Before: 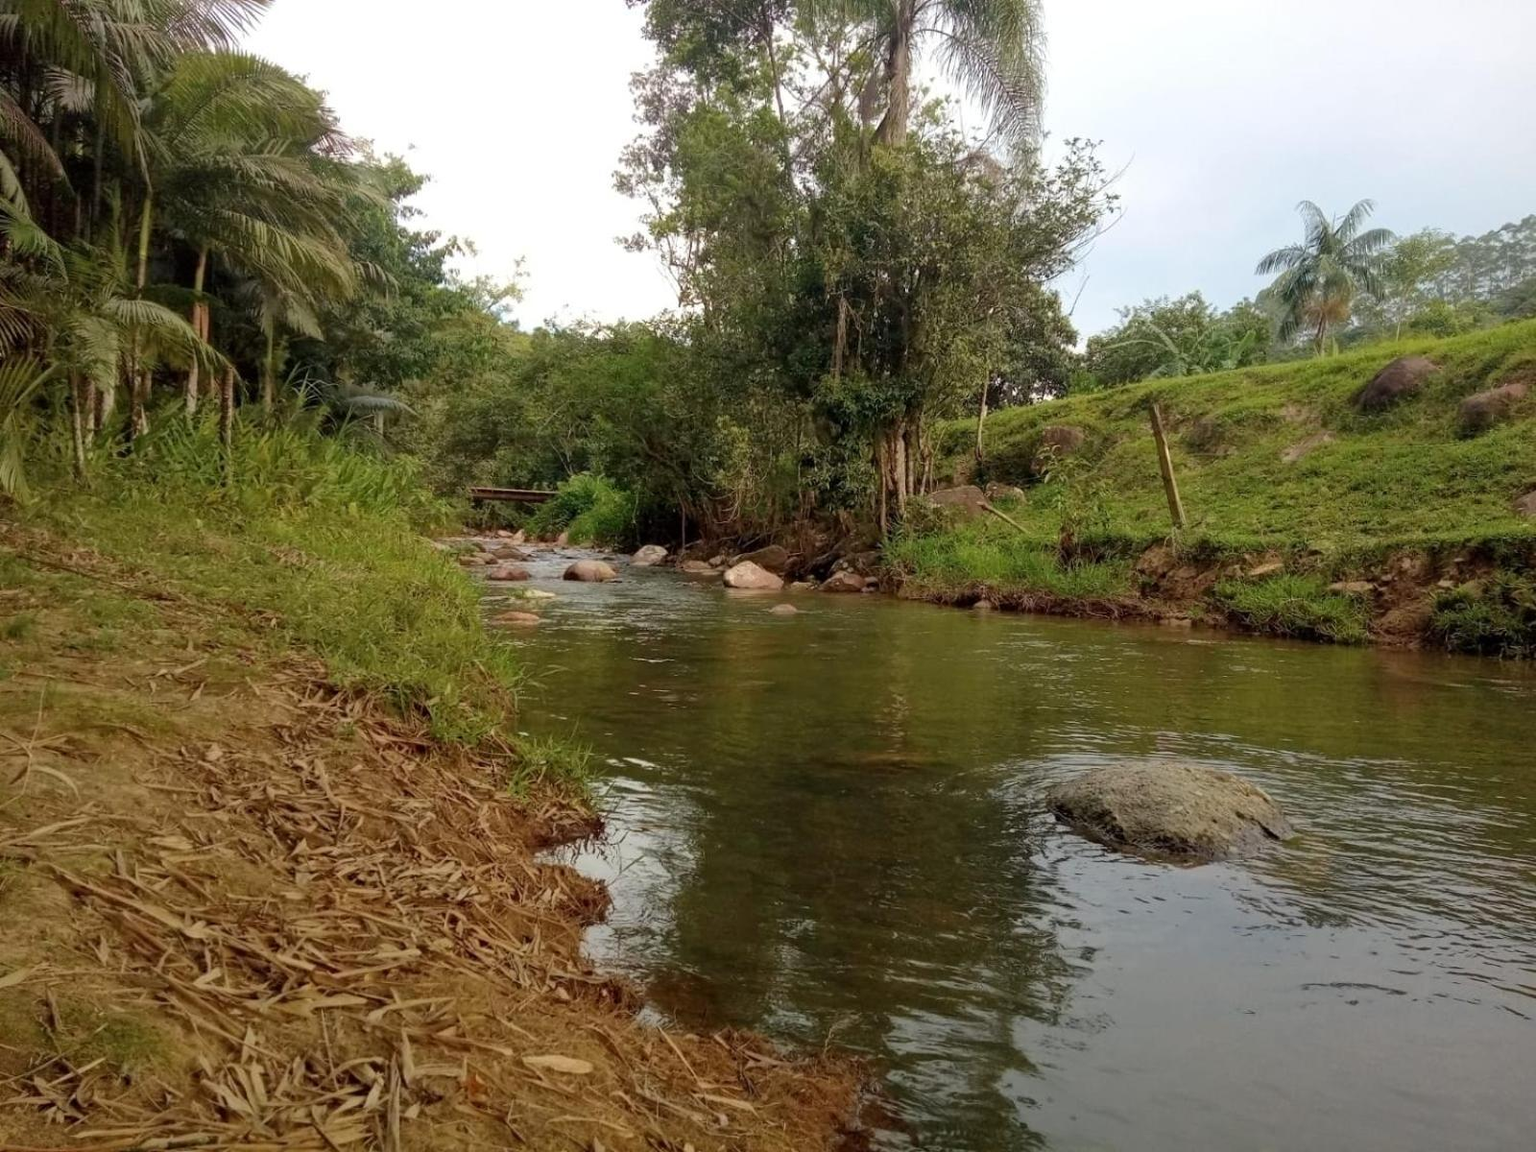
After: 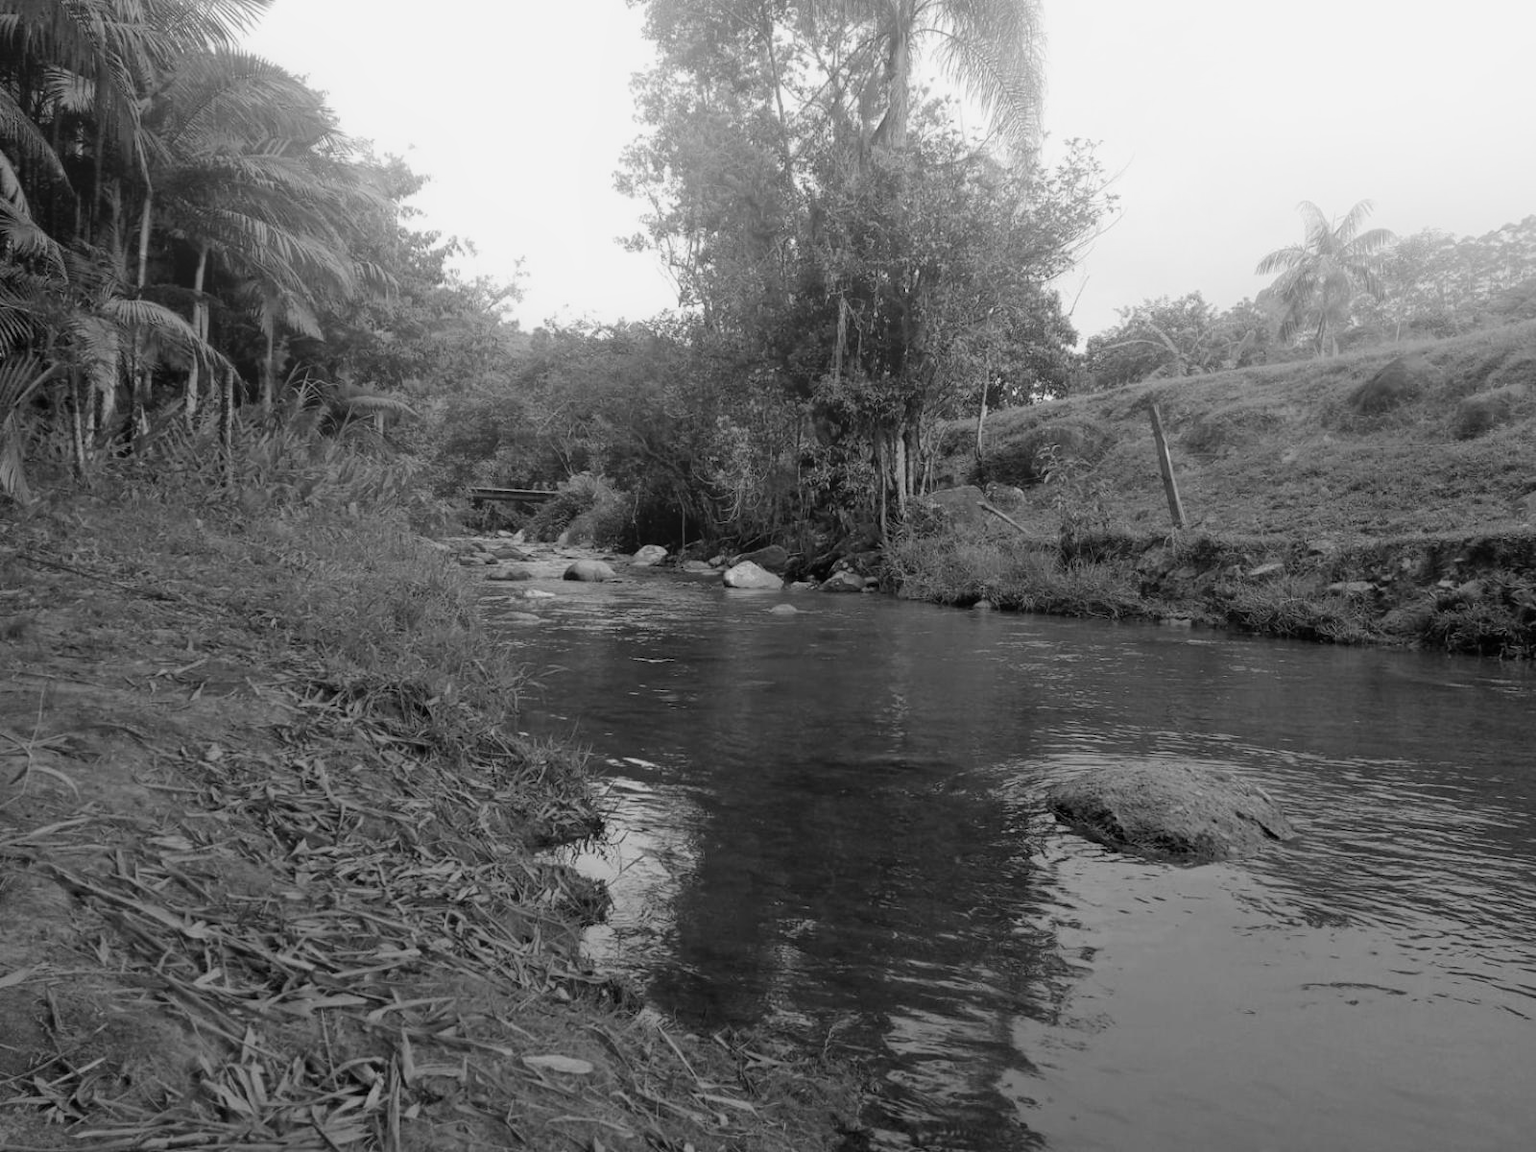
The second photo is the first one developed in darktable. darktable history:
bloom: size 38%, threshold 95%, strength 30%
monochrome: a 14.95, b -89.96
contrast brightness saturation: brightness -0.02, saturation 0.35
shadows and highlights: shadows 32, highlights -32, soften with gaussian
